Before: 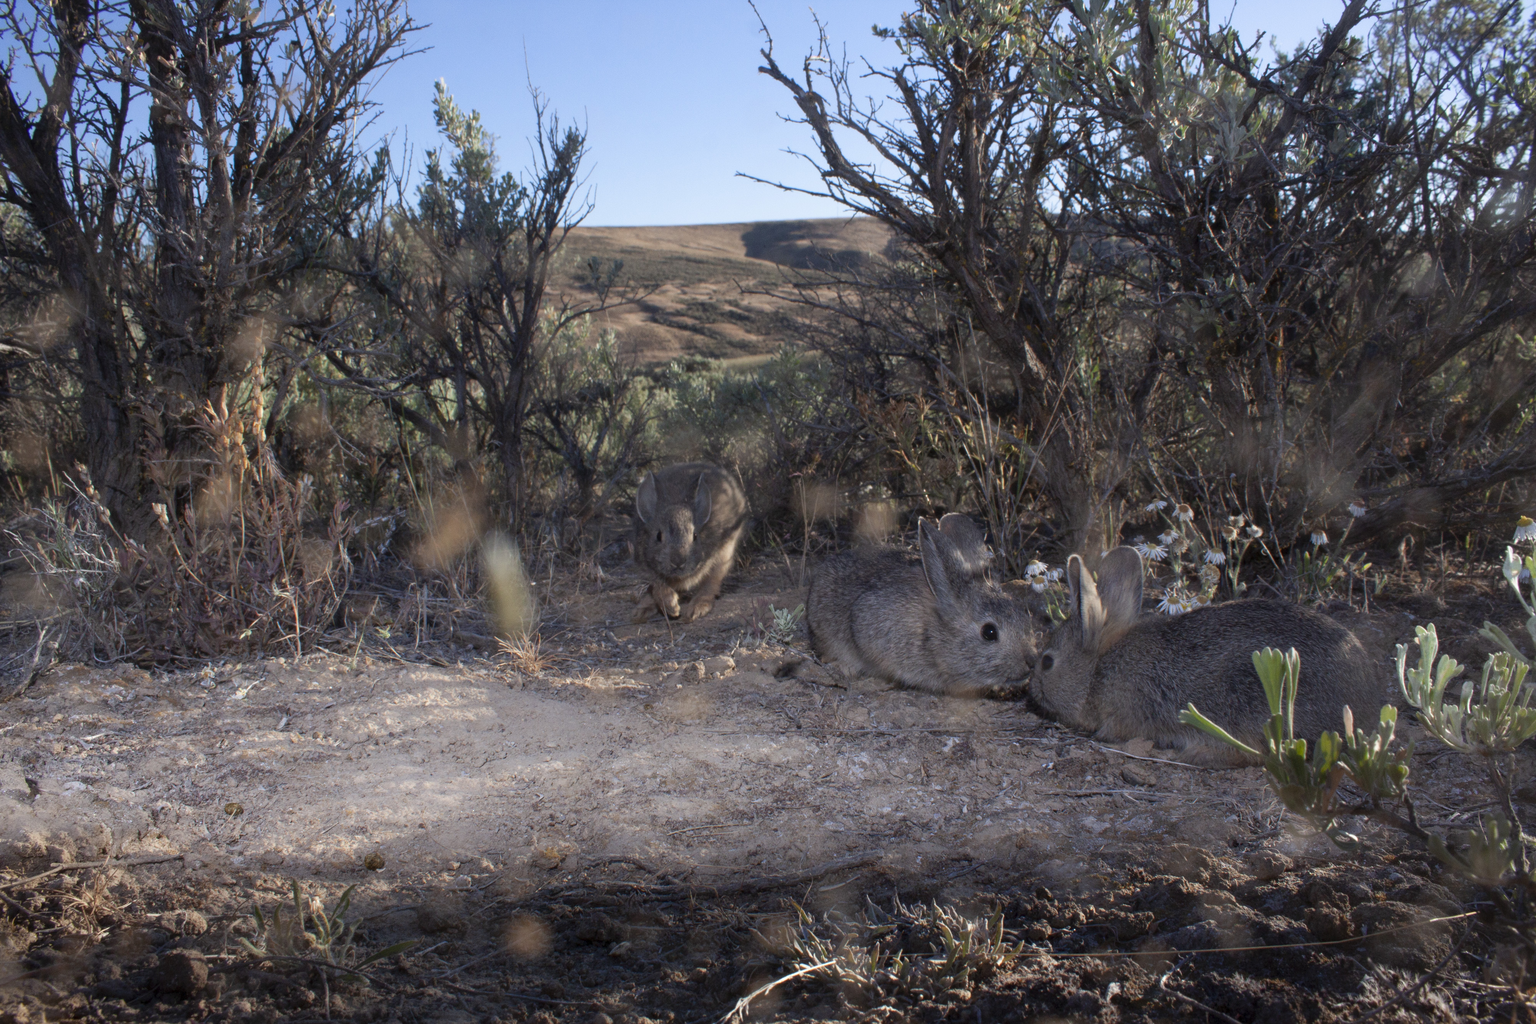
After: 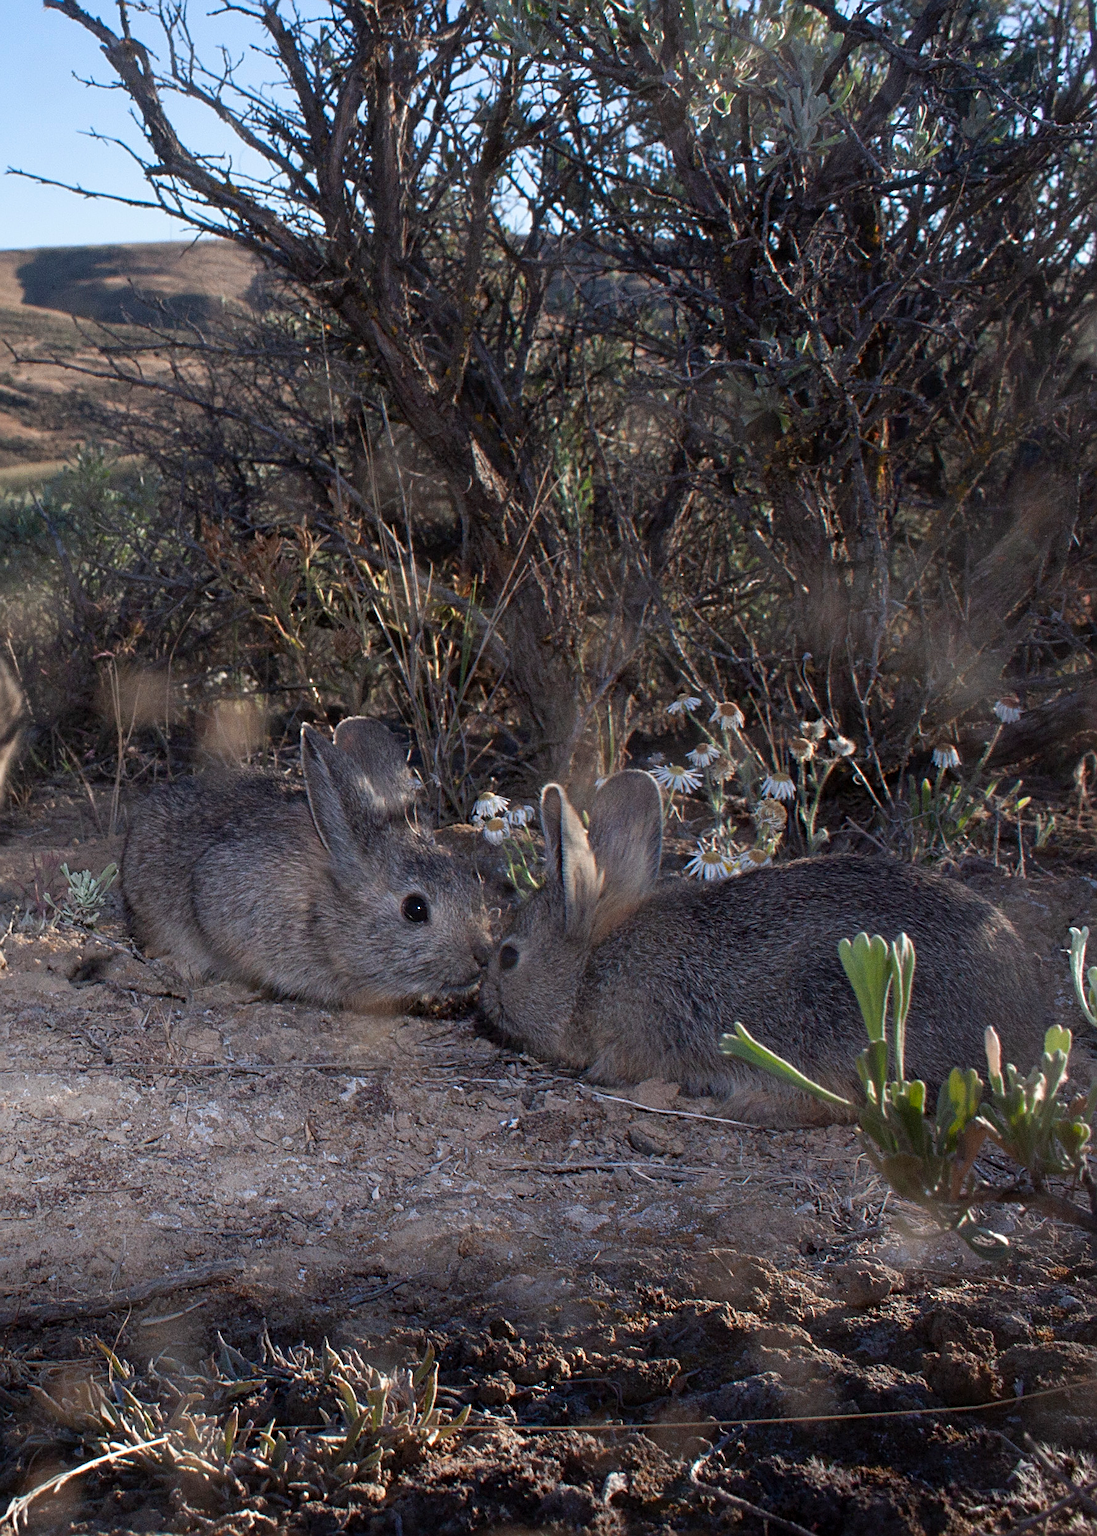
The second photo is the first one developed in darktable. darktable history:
crop: left 47.628%, top 6.643%, right 7.874%
sharpen: radius 2.676, amount 0.669
